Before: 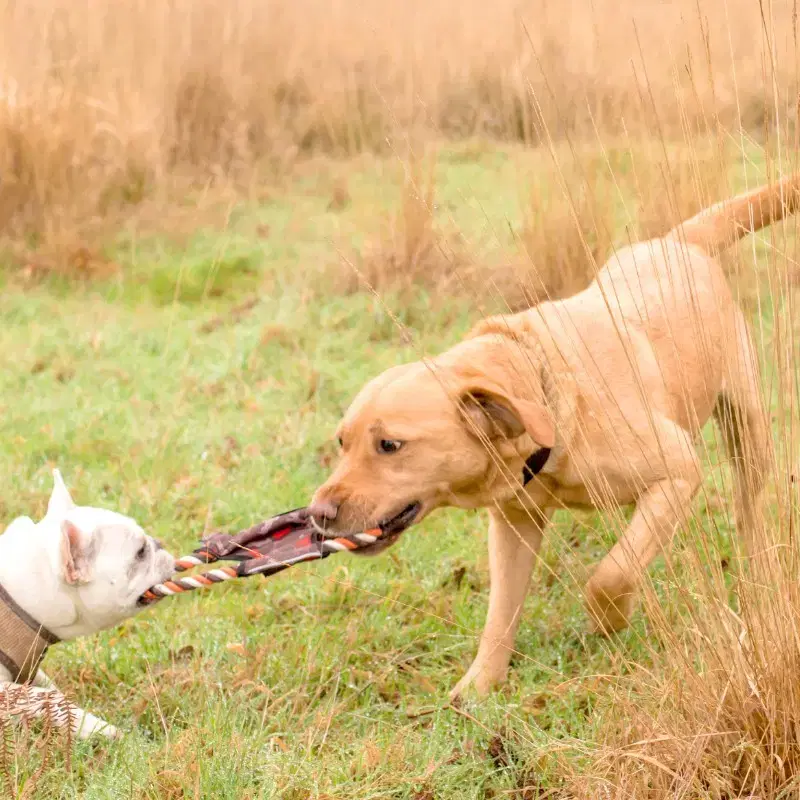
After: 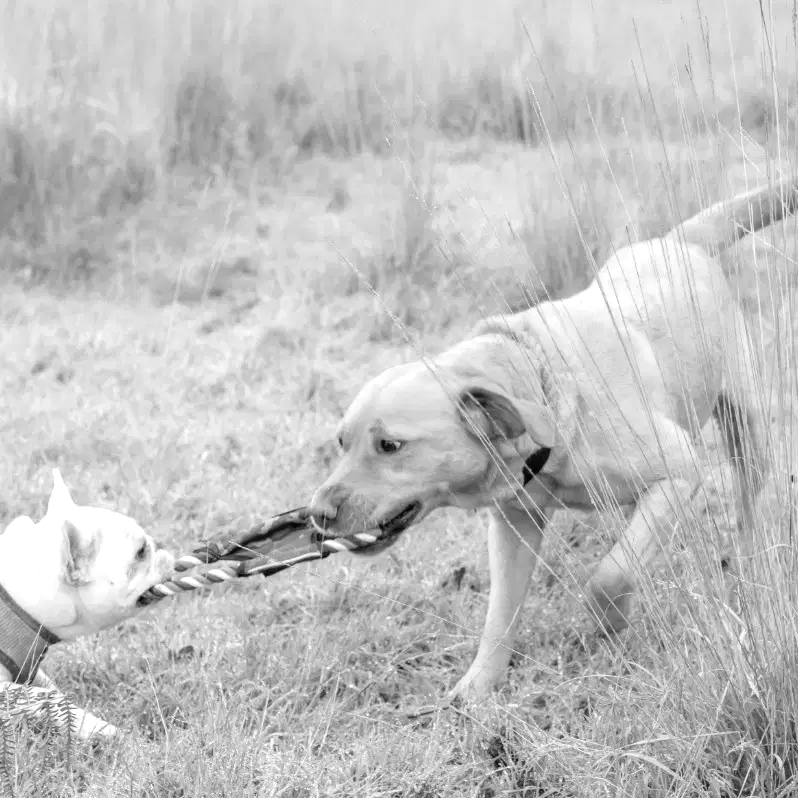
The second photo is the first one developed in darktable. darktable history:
color balance: mode lift, gamma, gain (sRGB), lift [0.997, 0.979, 1.021, 1.011], gamma [1, 1.084, 0.916, 0.998], gain [1, 0.87, 1.13, 1.101], contrast 4.55%, contrast fulcrum 38.24%, output saturation 104.09%
monochrome: on, module defaults
crop: top 0.05%, bottom 0.098%
